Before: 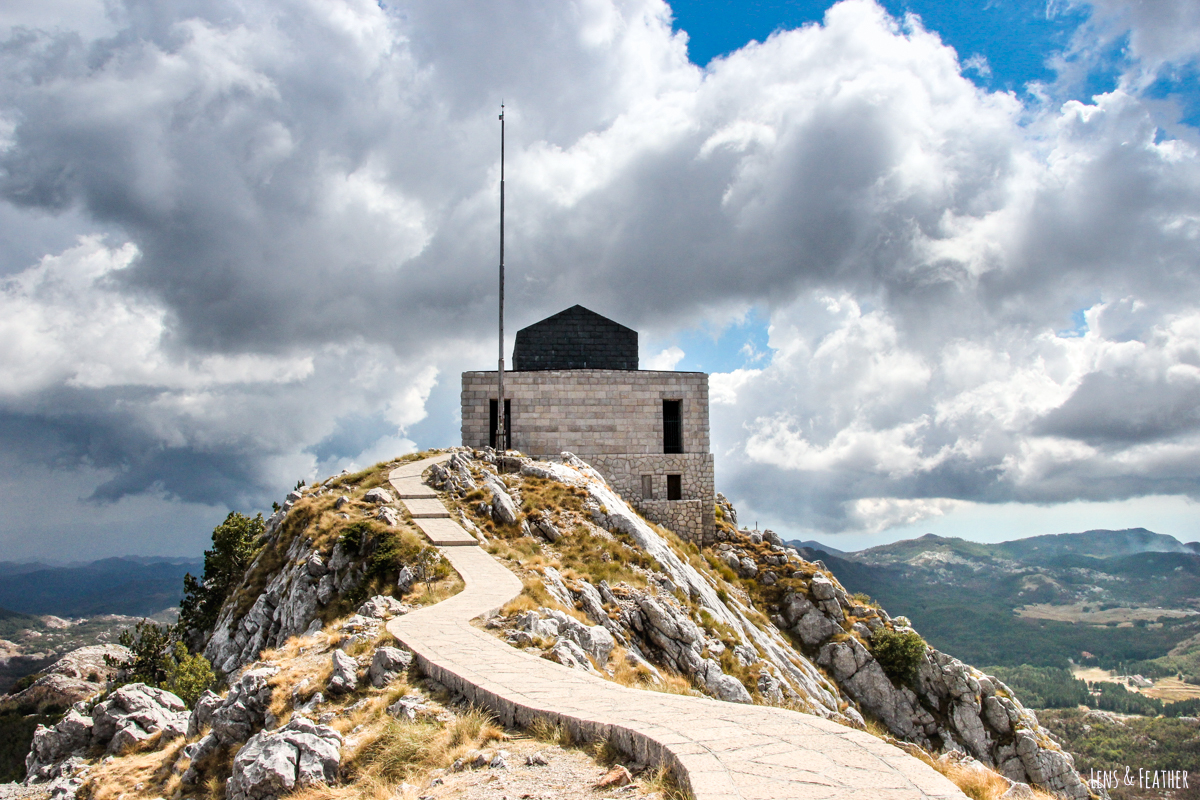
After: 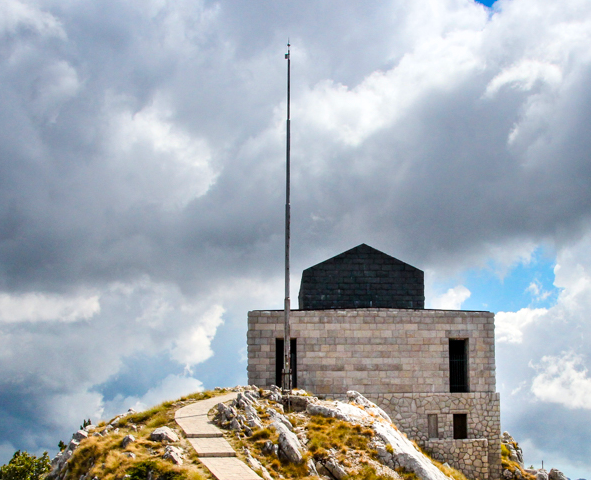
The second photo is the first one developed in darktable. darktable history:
crop: left 17.835%, top 7.675%, right 32.881%, bottom 32.213%
color balance rgb: linear chroma grading › global chroma 33.4%
